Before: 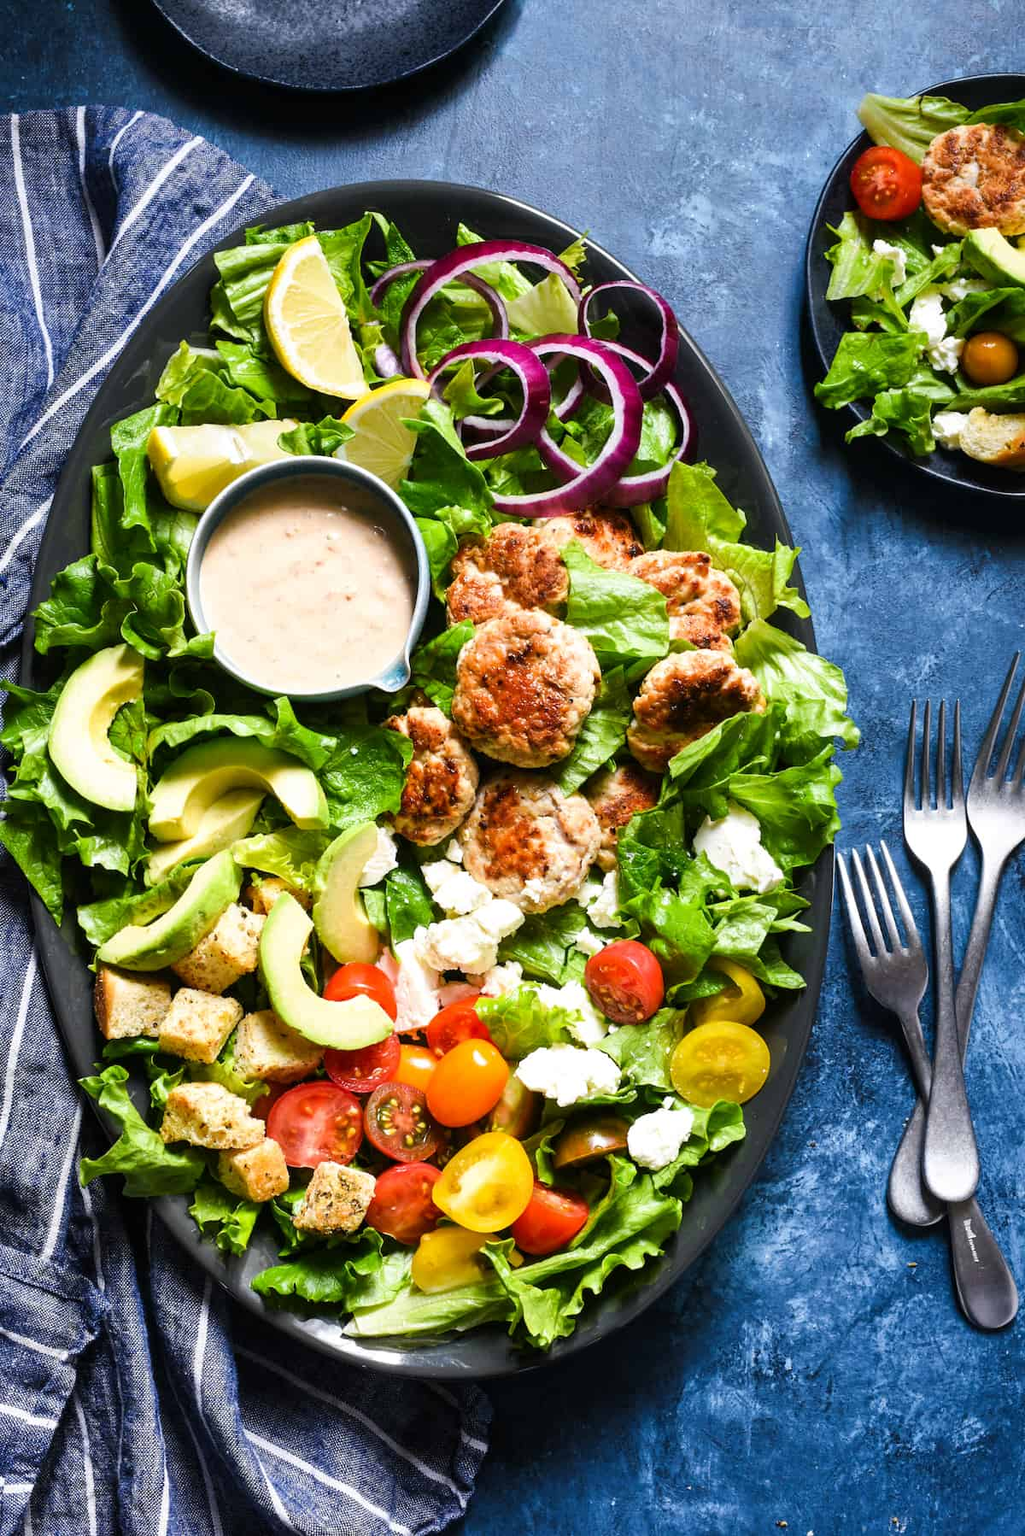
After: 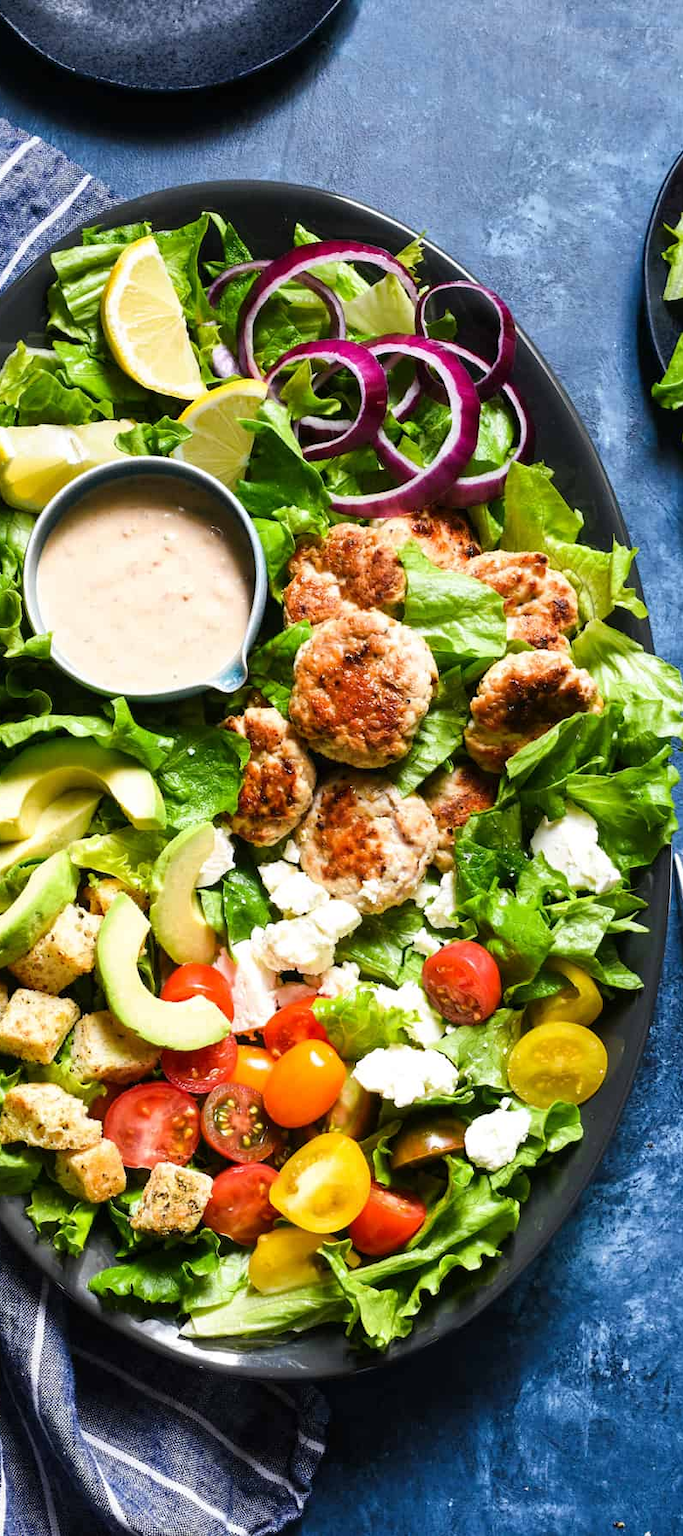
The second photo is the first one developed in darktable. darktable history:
crop and rotate: left 15.974%, right 17.291%
